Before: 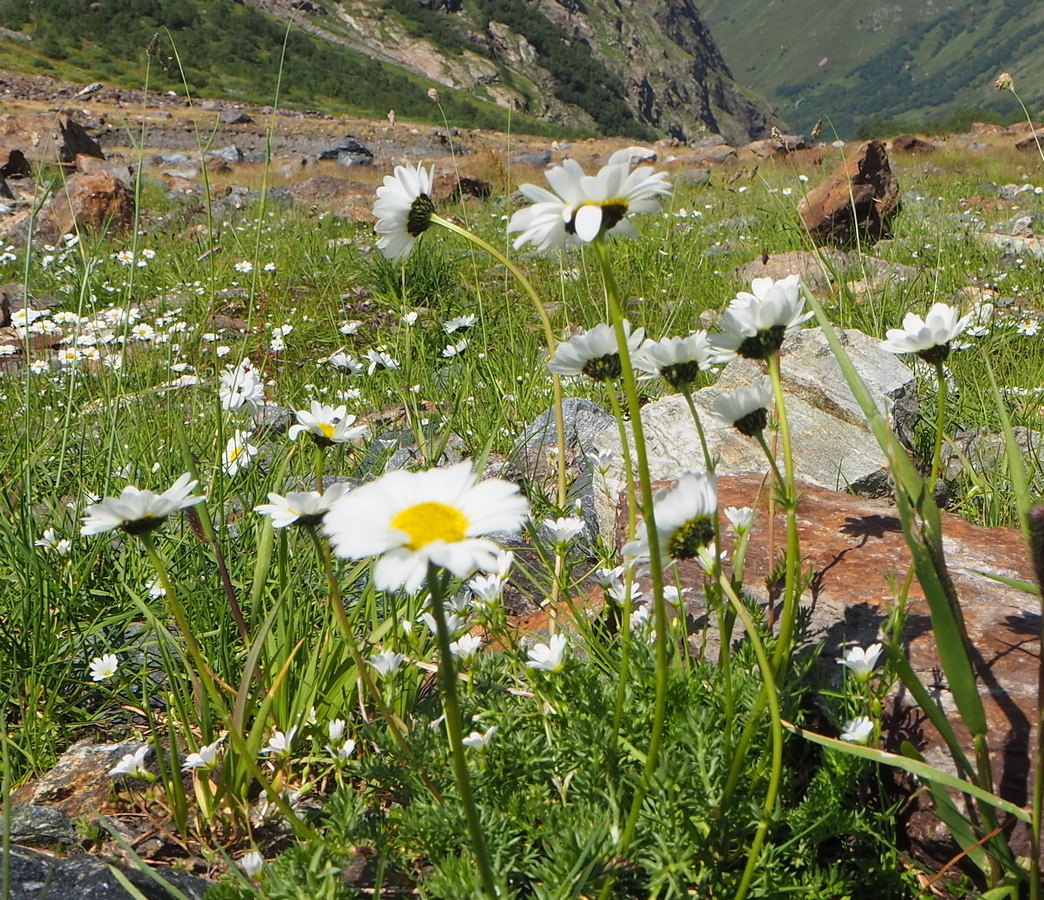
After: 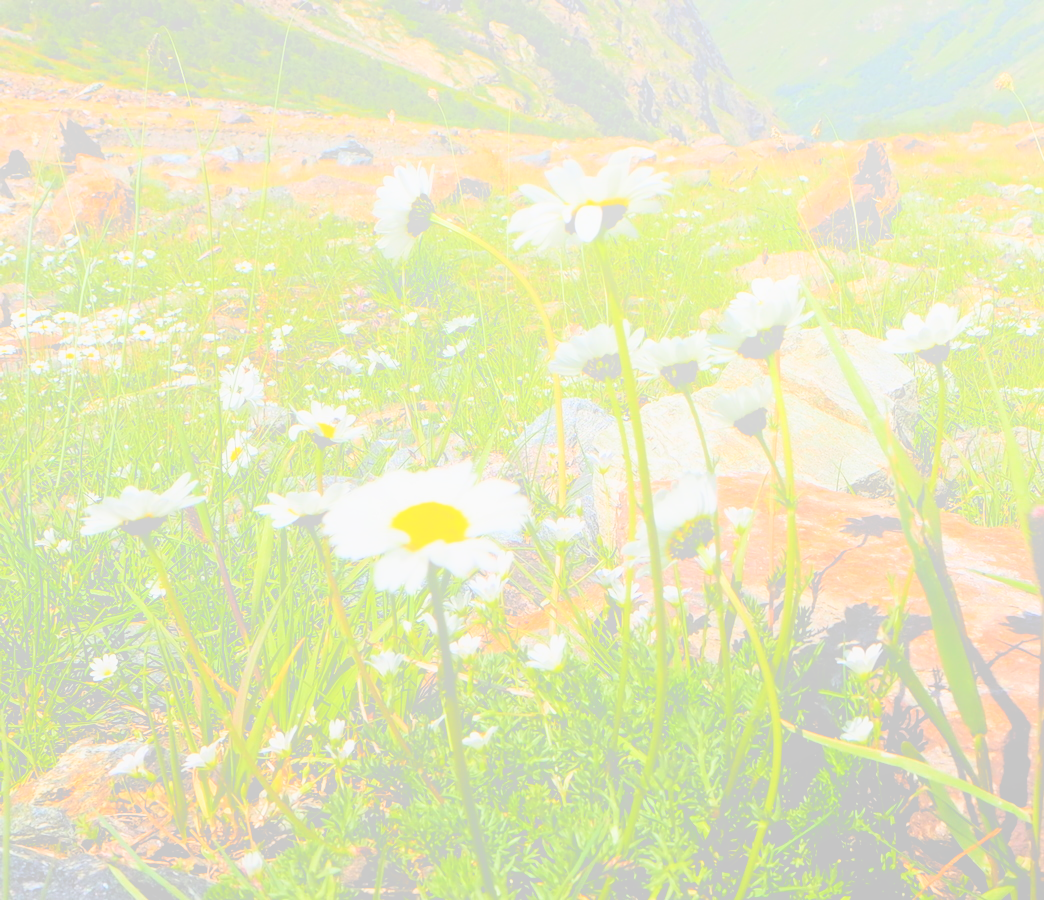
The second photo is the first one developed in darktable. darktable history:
bloom: size 85%, threshold 5%, strength 85%
filmic rgb: black relative exposure -5 EV, hardness 2.88, contrast 1.3, highlights saturation mix -30%
